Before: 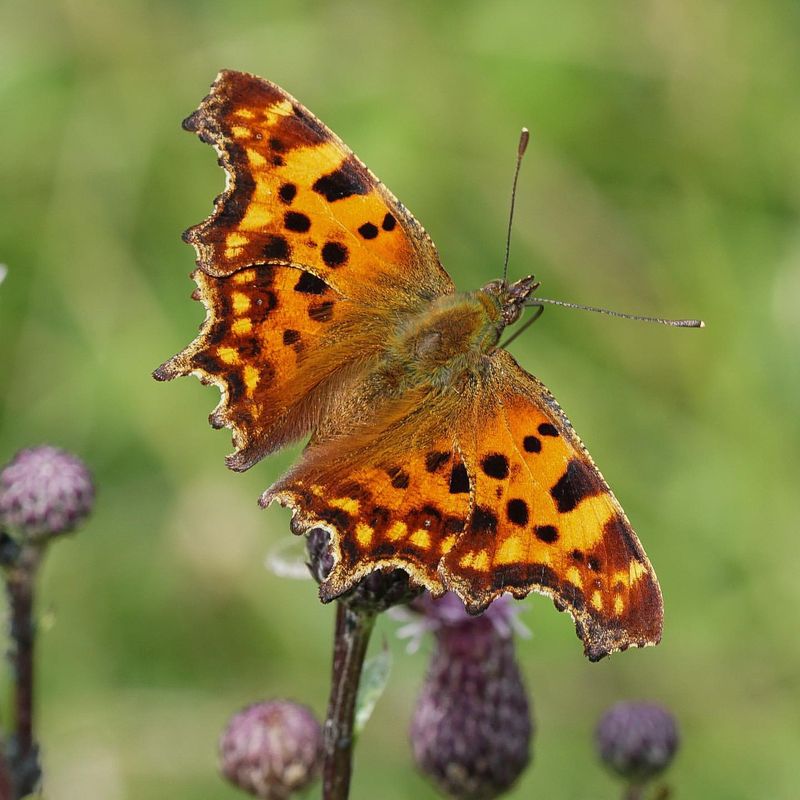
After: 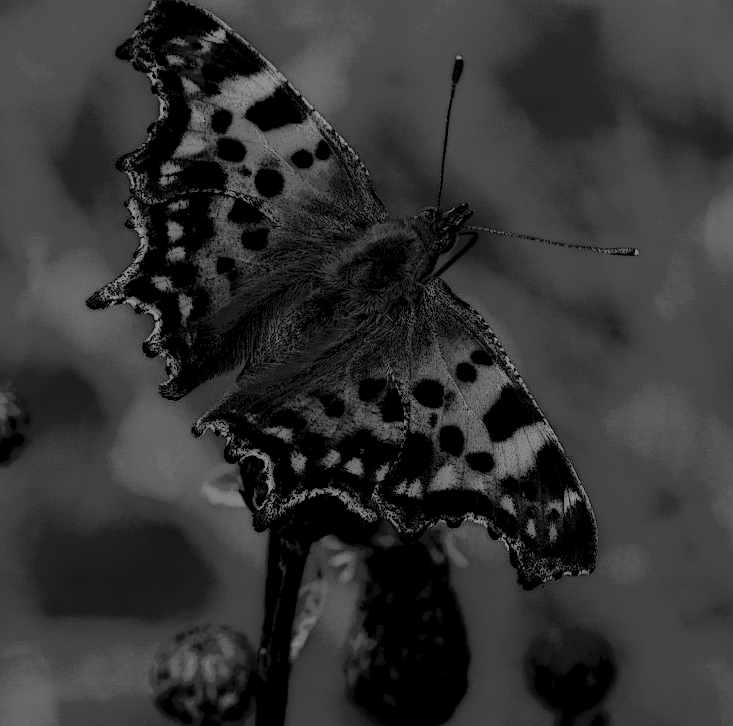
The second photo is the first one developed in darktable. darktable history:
contrast brightness saturation: contrast -0.03, brightness -0.59, saturation -1
crop and rotate: left 8.262%, top 9.226%
local contrast: highlights 0%, shadows 198%, detail 164%, midtone range 0.001
shadows and highlights: low approximation 0.01, soften with gaussian
